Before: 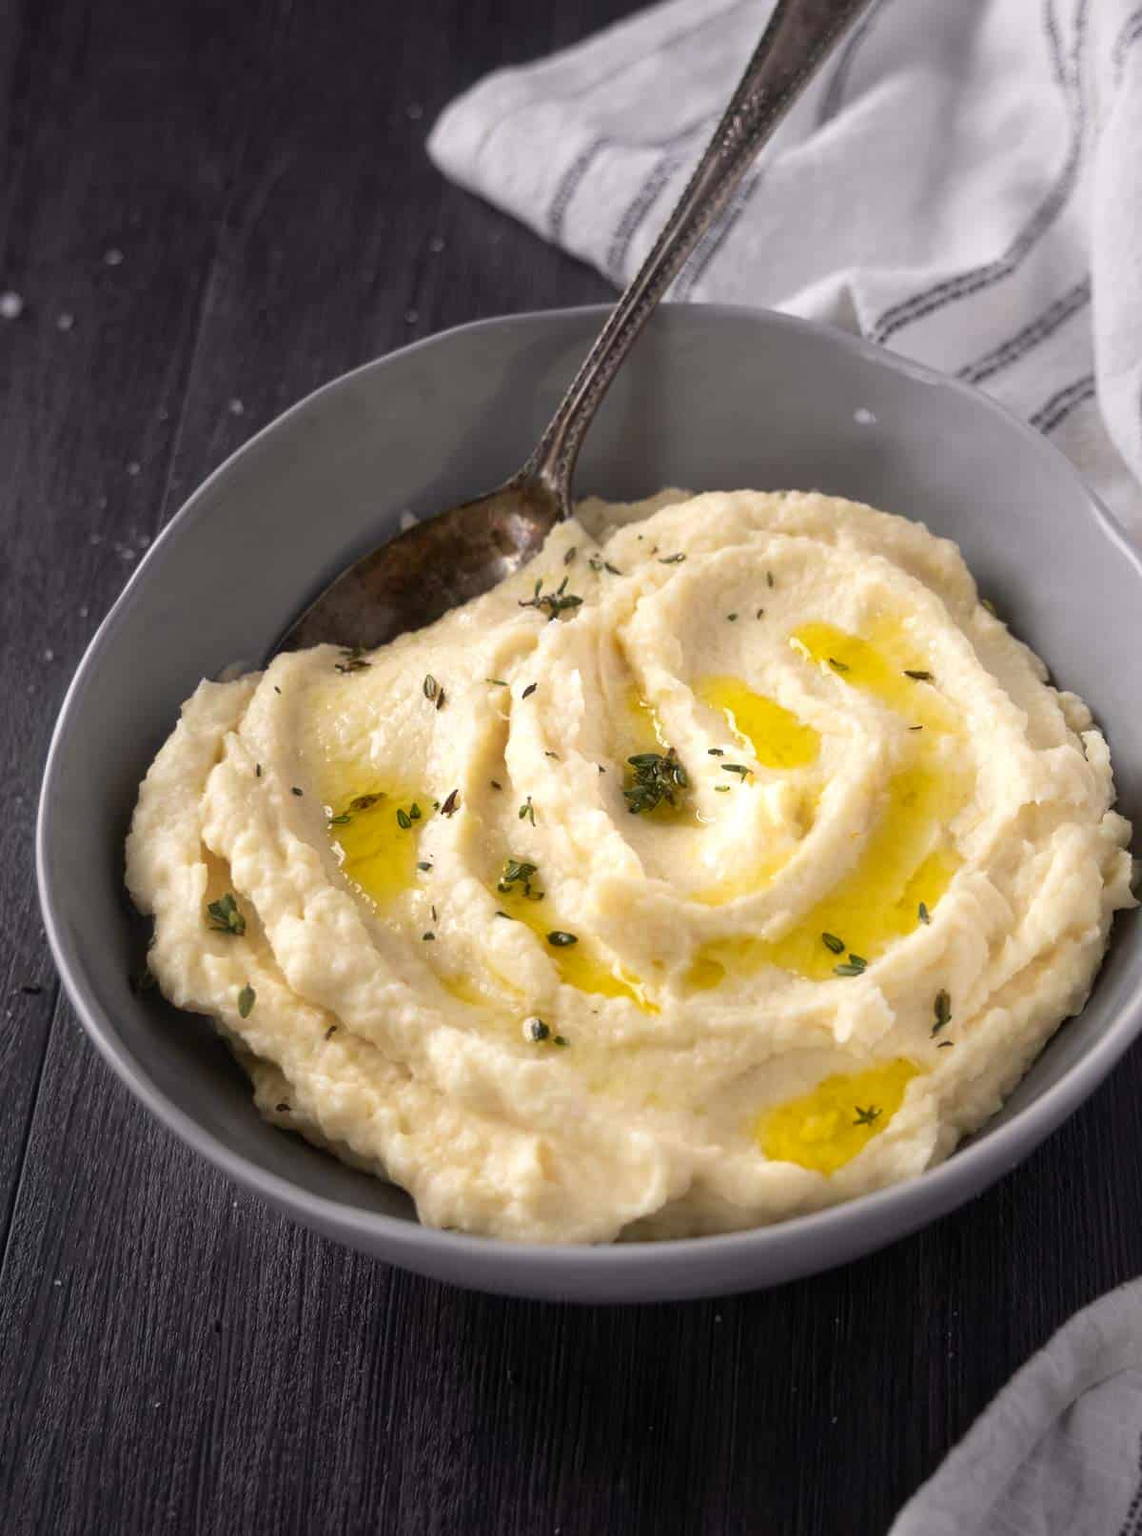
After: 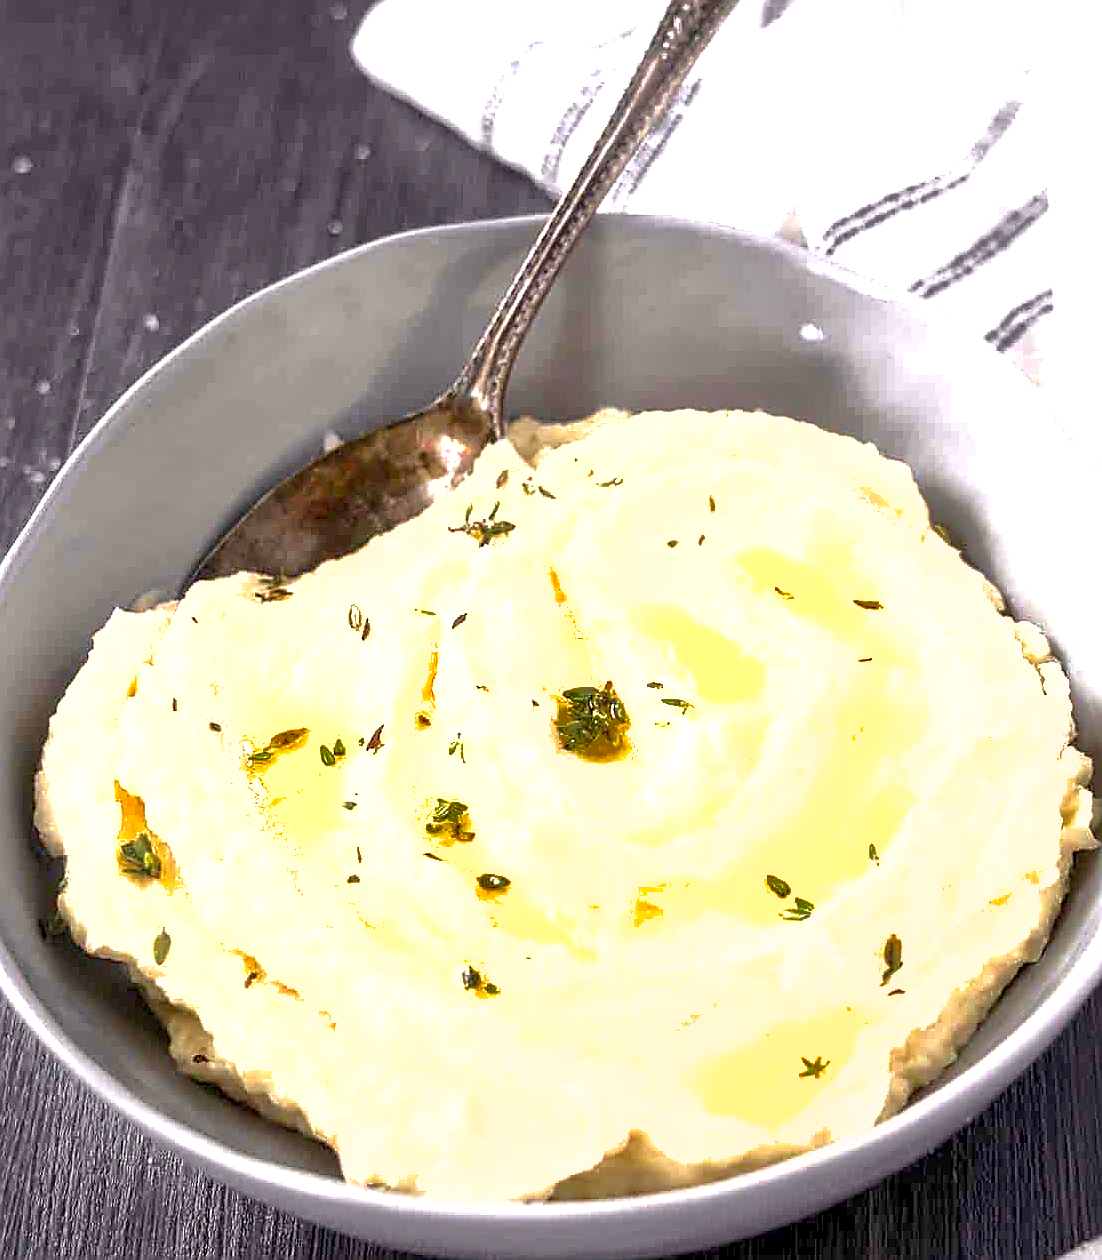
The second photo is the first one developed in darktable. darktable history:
sharpen: radius 1.42, amount 1.248, threshold 0.692
contrast brightness saturation: contrast 0.077, saturation 0.015
crop: left 8.163%, top 6.556%, bottom 15.355%
shadows and highlights: on, module defaults
local contrast: highlights 28%, shadows 73%, midtone range 0.743
color calibration: illuminant same as pipeline (D50), adaptation XYZ, x 0.347, y 0.358, temperature 5012.59 K, gamut compression 0.994
exposure: black level correction 0.001, exposure 1.84 EV, compensate highlight preservation false
